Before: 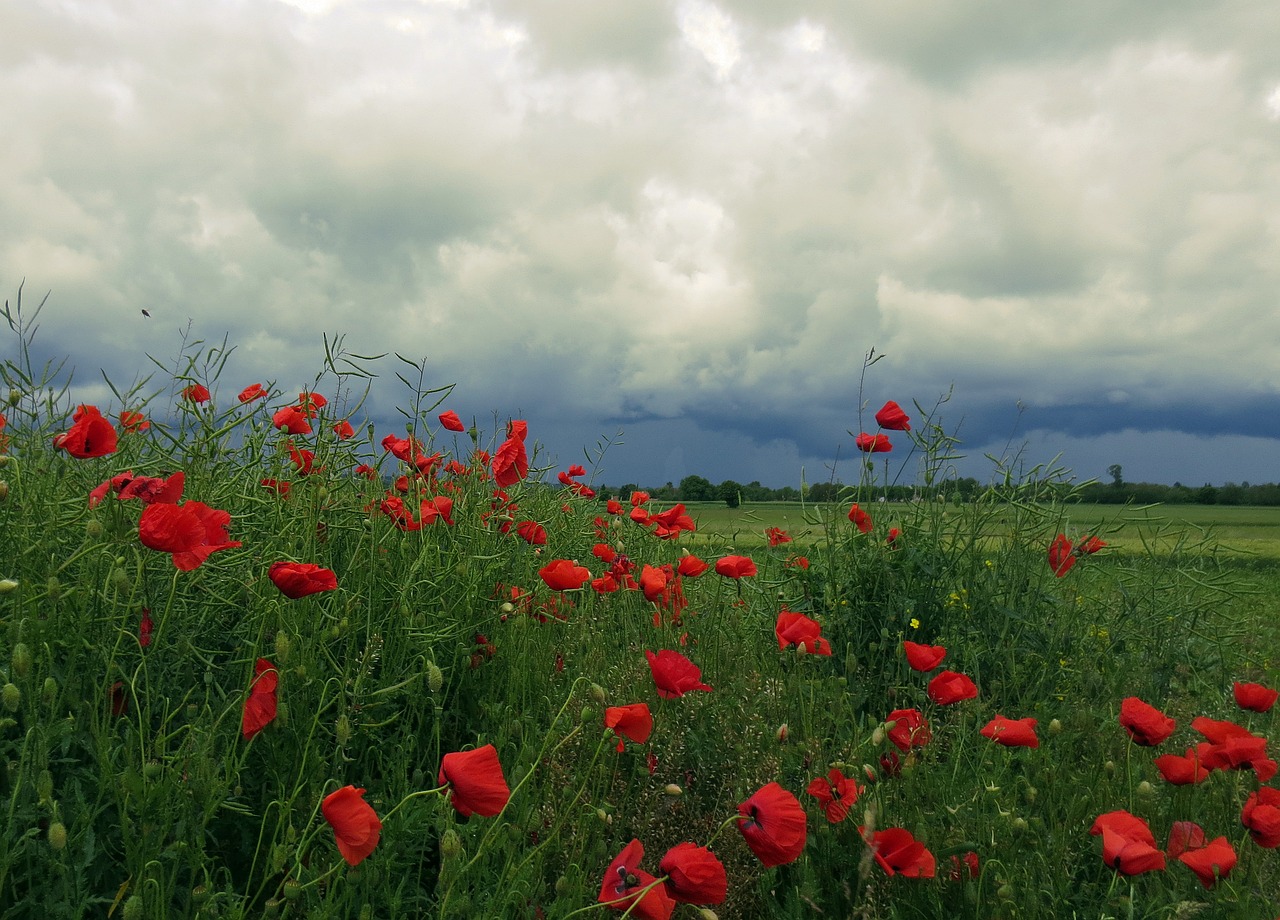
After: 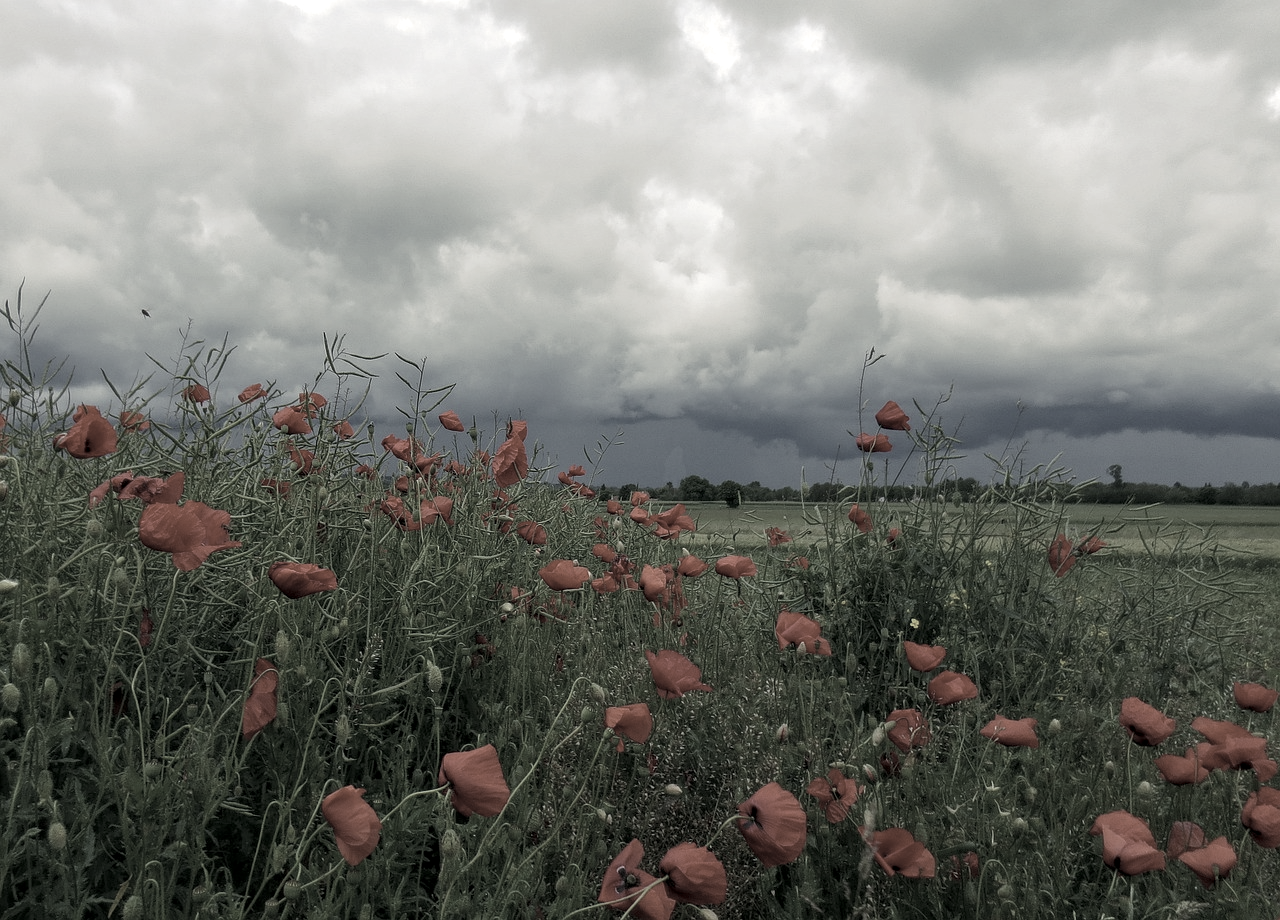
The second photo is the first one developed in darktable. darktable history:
color correction: highlights b* -0.013, saturation 0.268
local contrast: on, module defaults
